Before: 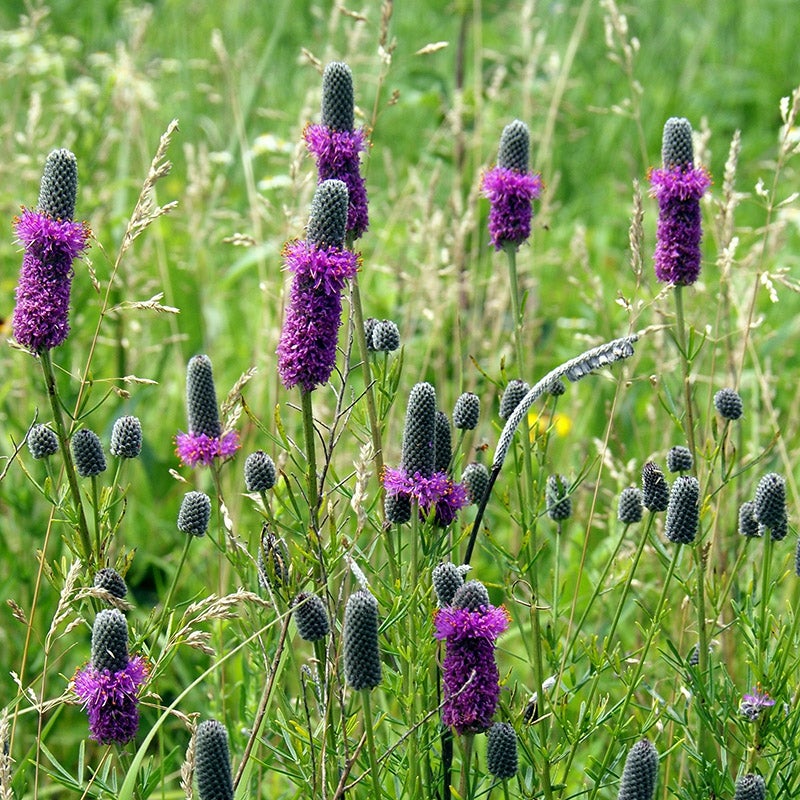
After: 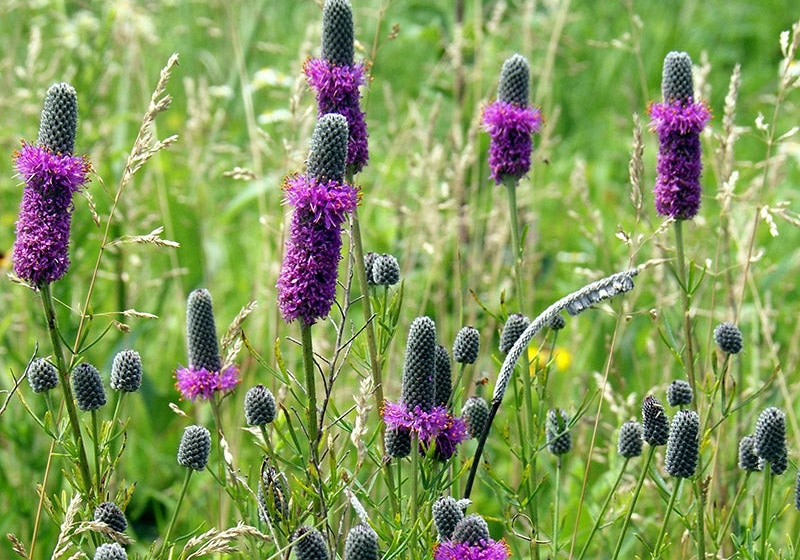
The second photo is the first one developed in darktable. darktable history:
crop and rotate: top 8.395%, bottom 21.54%
